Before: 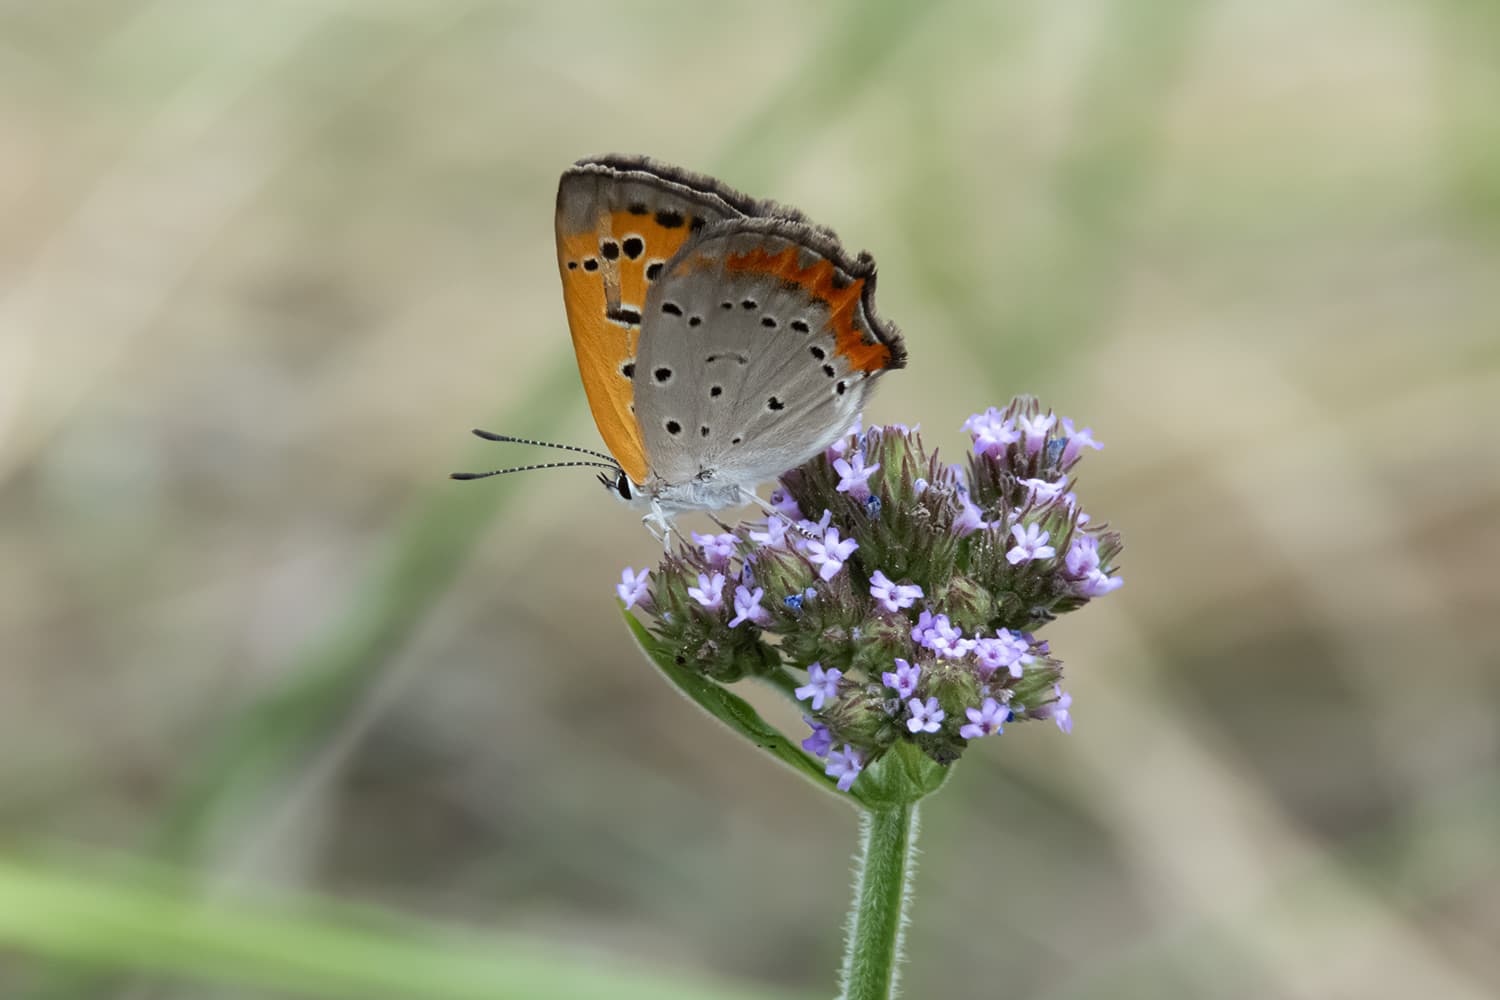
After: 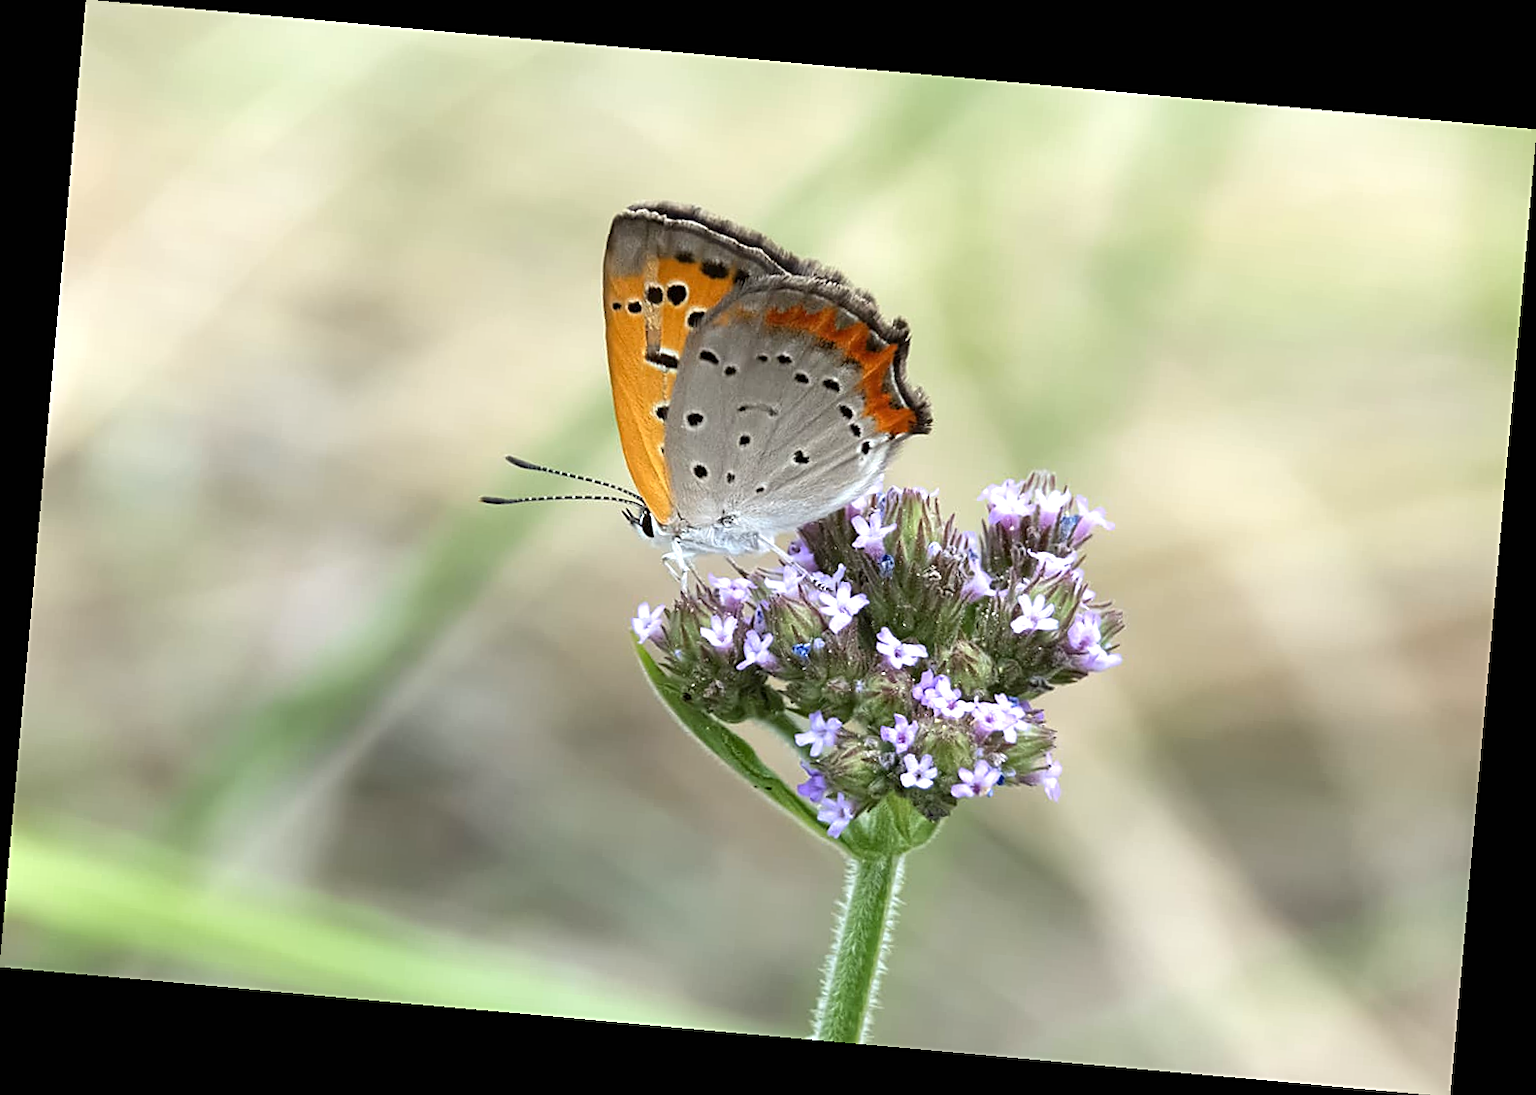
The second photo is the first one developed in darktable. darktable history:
sharpen: on, module defaults
exposure: black level correction 0, exposure 0.7 EV, compensate exposure bias true, compensate highlight preservation false
rotate and perspective: rotation 5.12°, automatic cropping off
